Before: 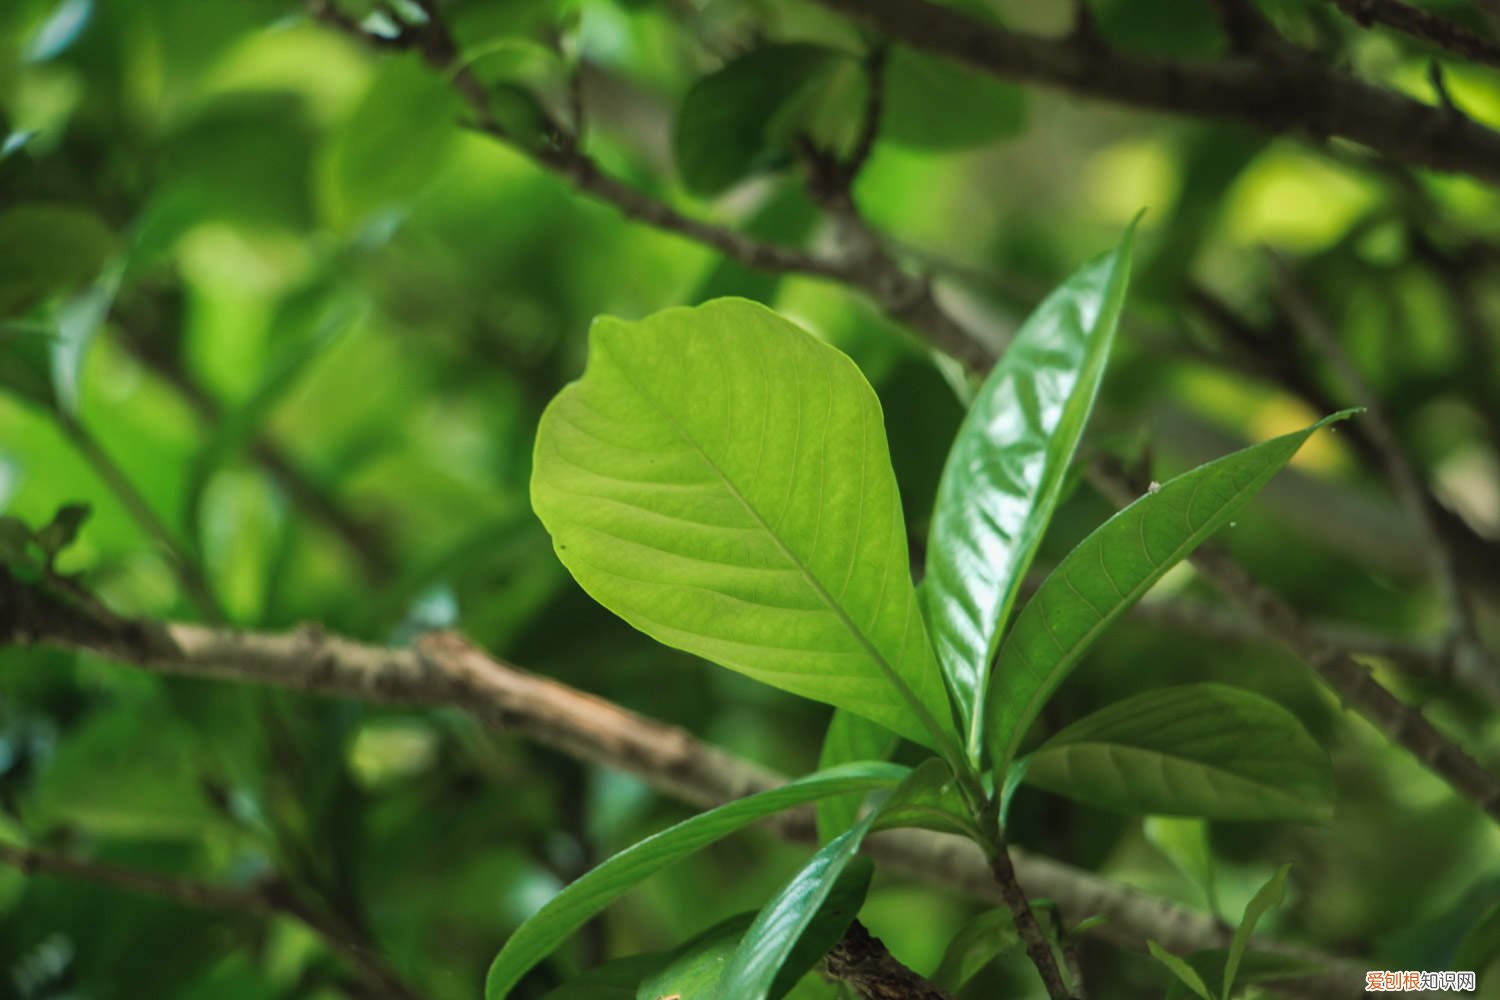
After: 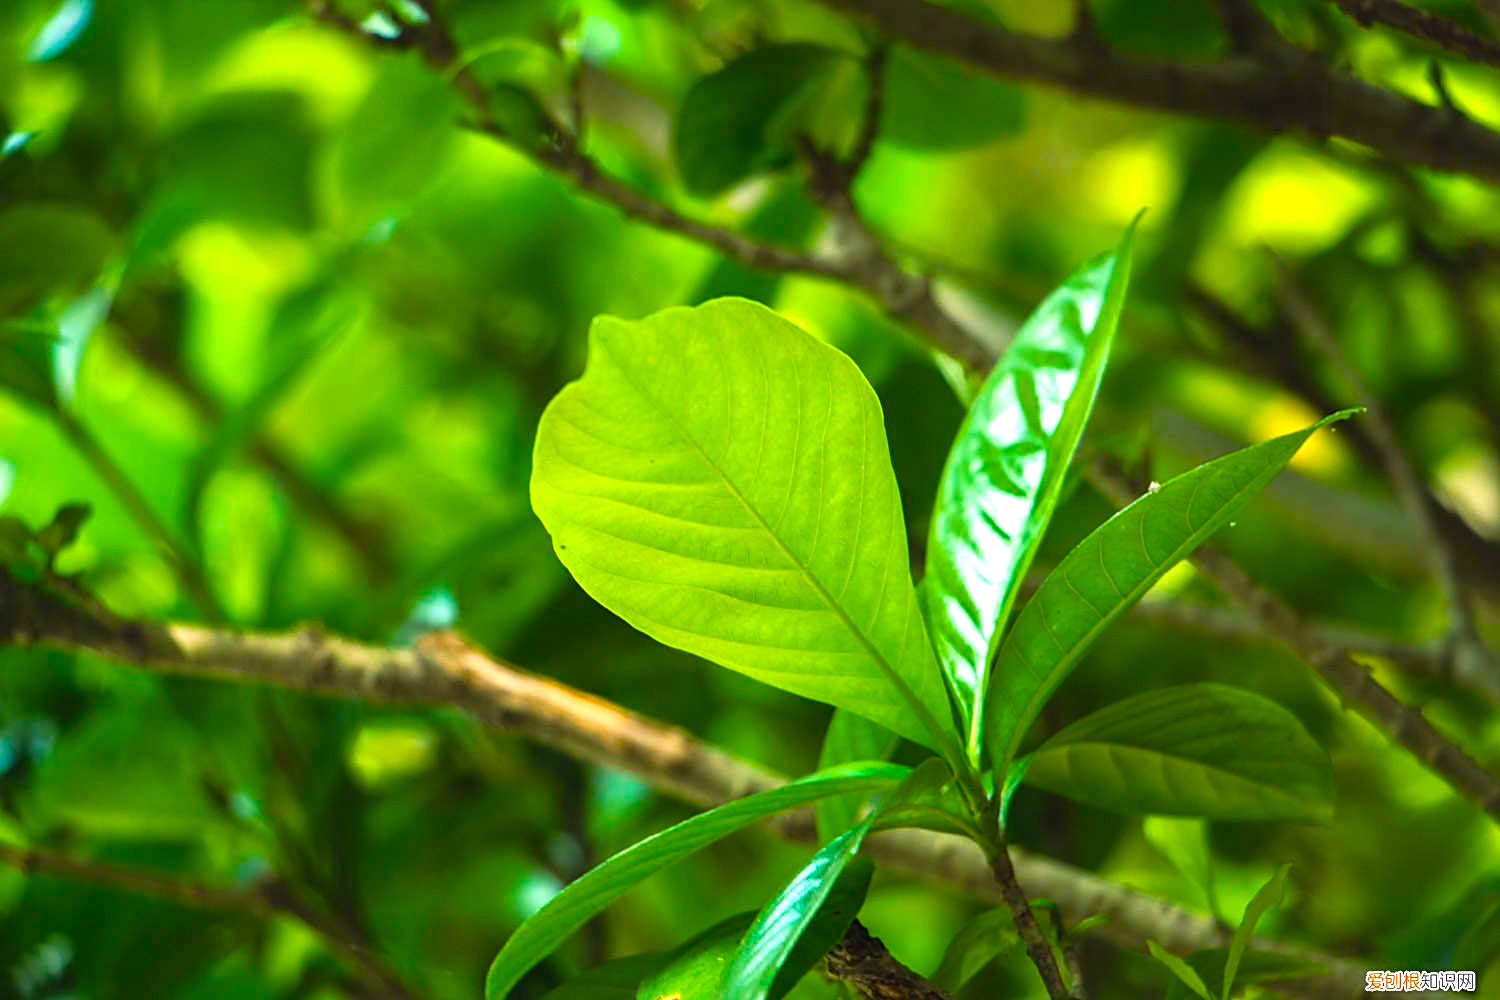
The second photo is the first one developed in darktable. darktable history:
color balance rgb: linear chroma grading › global chroma 10%, perceptual saturation grading › global saturation 40%, perceptual brilliance grading › global brilliance 30%, global vibrance 20%
sharpen: on, module defaults
exposure: exposure -0.041 EV, compensate highlight preservation false
